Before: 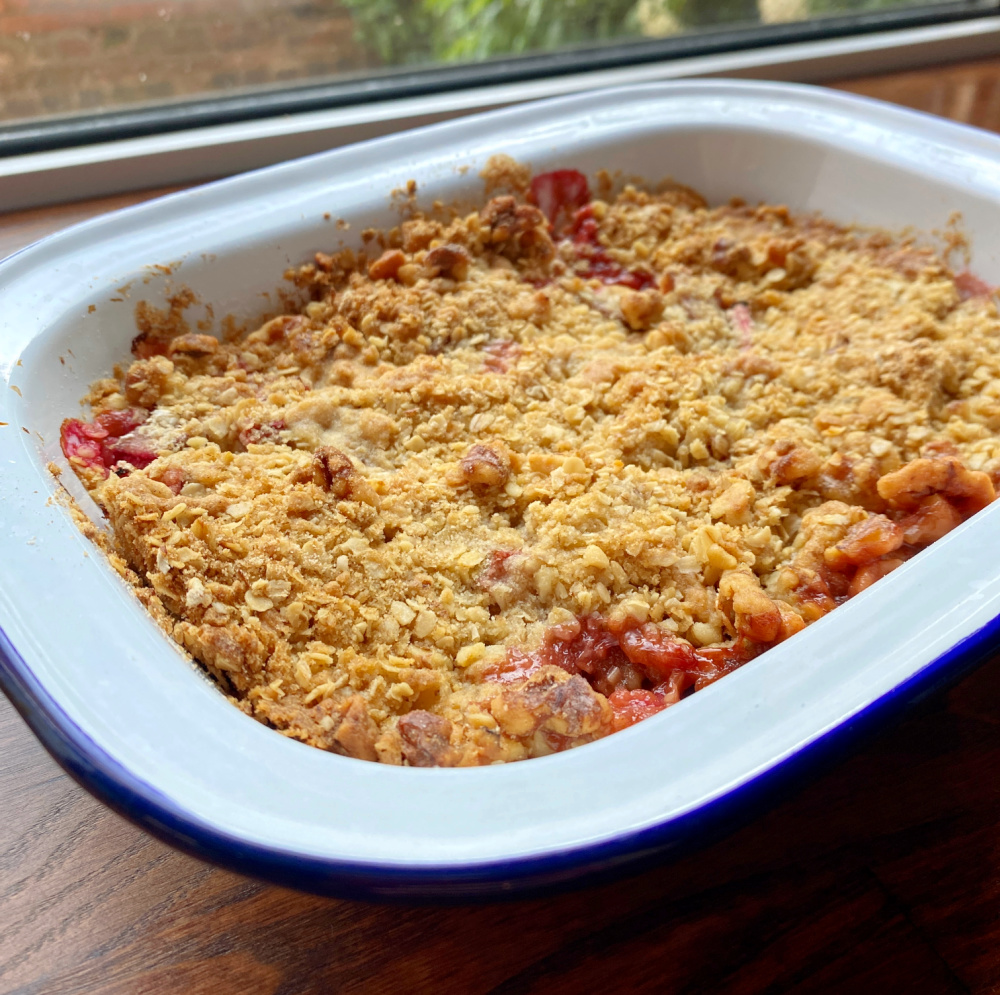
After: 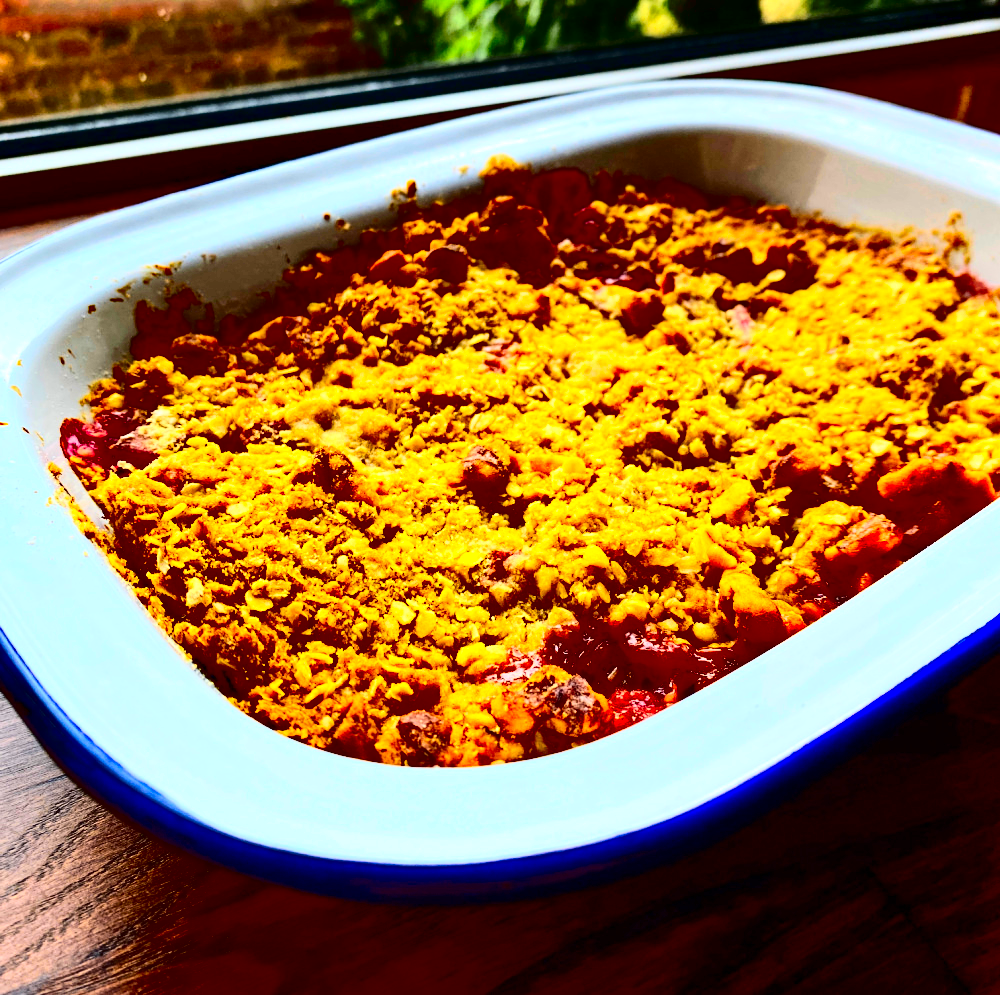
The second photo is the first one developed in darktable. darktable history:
tone equalizer: on, module defaults
color zones: curves: ch0 [(0.224, 0.526) (0.75, 0.5)]; ch1 [(0.055, 0.526) (0.224, 0.761) (0.377, 0.526) (0.75, 0.5)]
contrast brightness saturation: contrast 0.77, brightness -1, saturation 1
